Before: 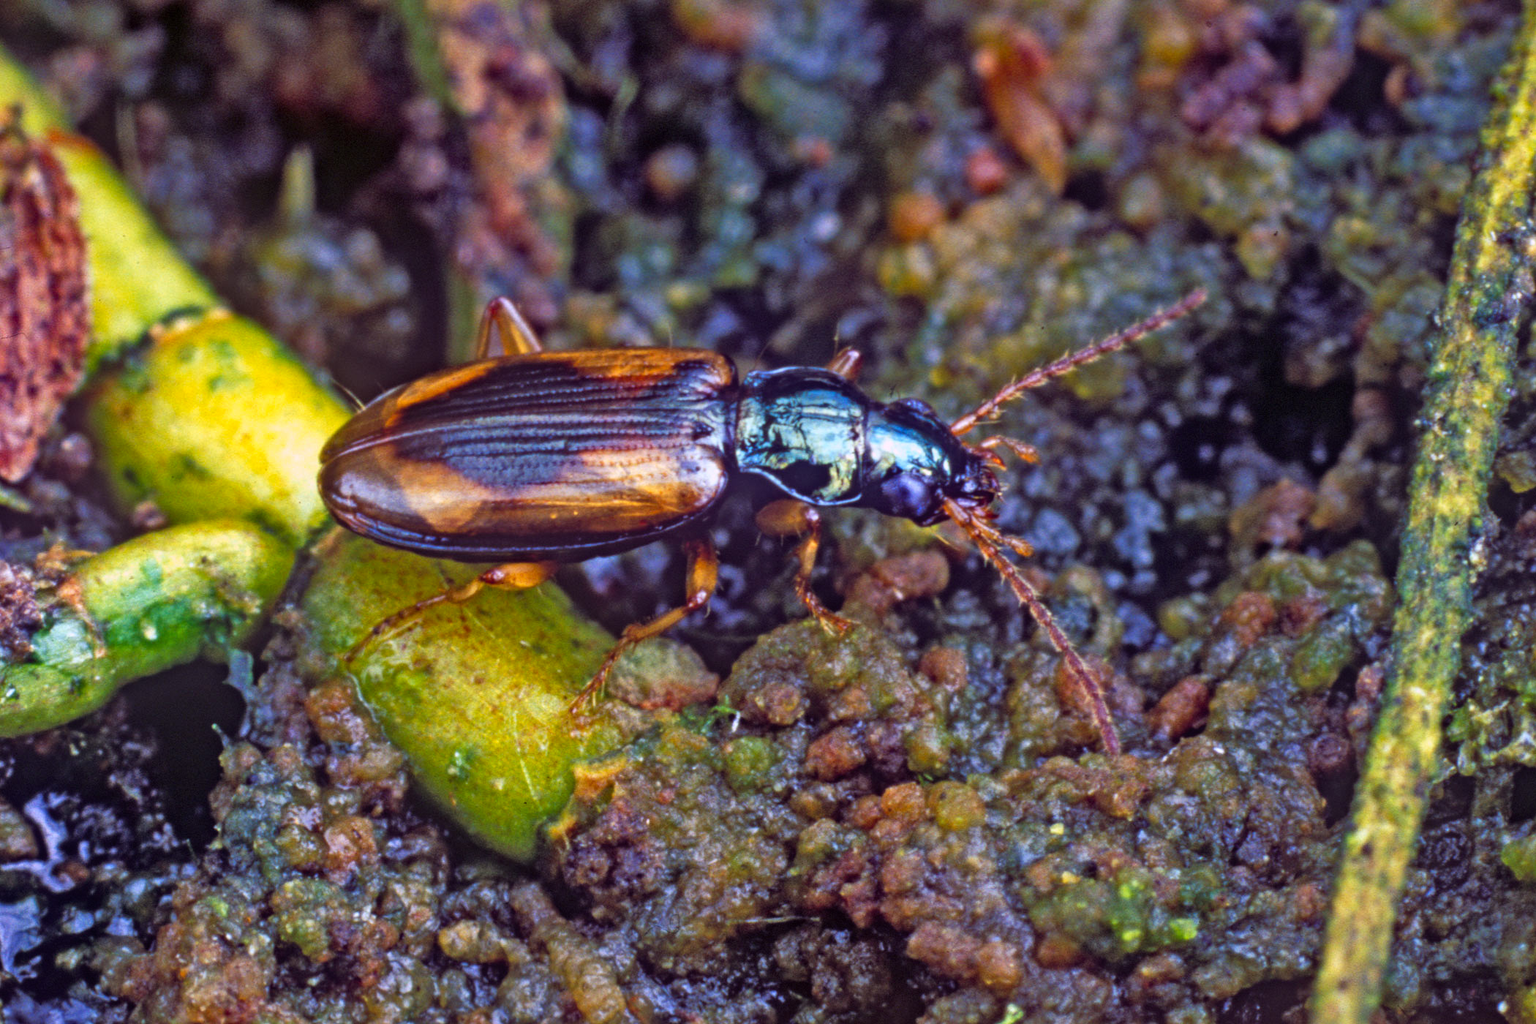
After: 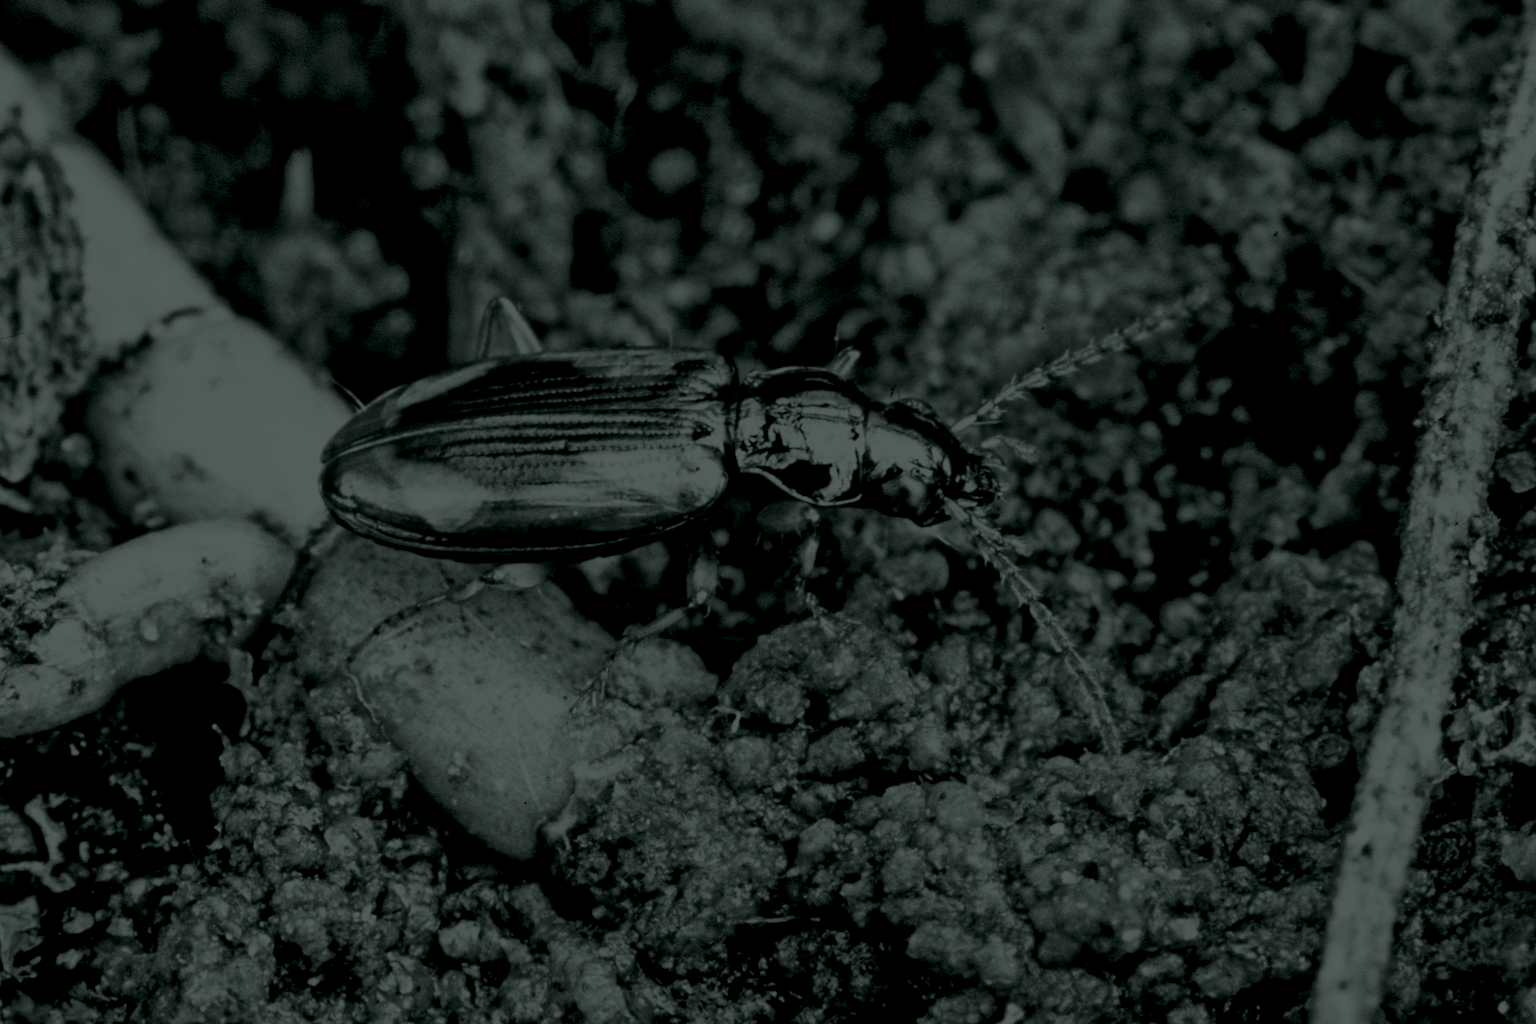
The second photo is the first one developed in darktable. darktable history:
colorize: hue 90°, saturation 19%, lightness 1.59%, version 1
base curve: curves: ch0 [(0, 0) (0.007, 0.004) (0.027, 0.03) (0.046, 0.07) (0.207, 0.54) (0.442, 0.872) (0.673, 0.972) (1, 1)], preserve colors none
contrast brightness saturation: saturation -0.05
